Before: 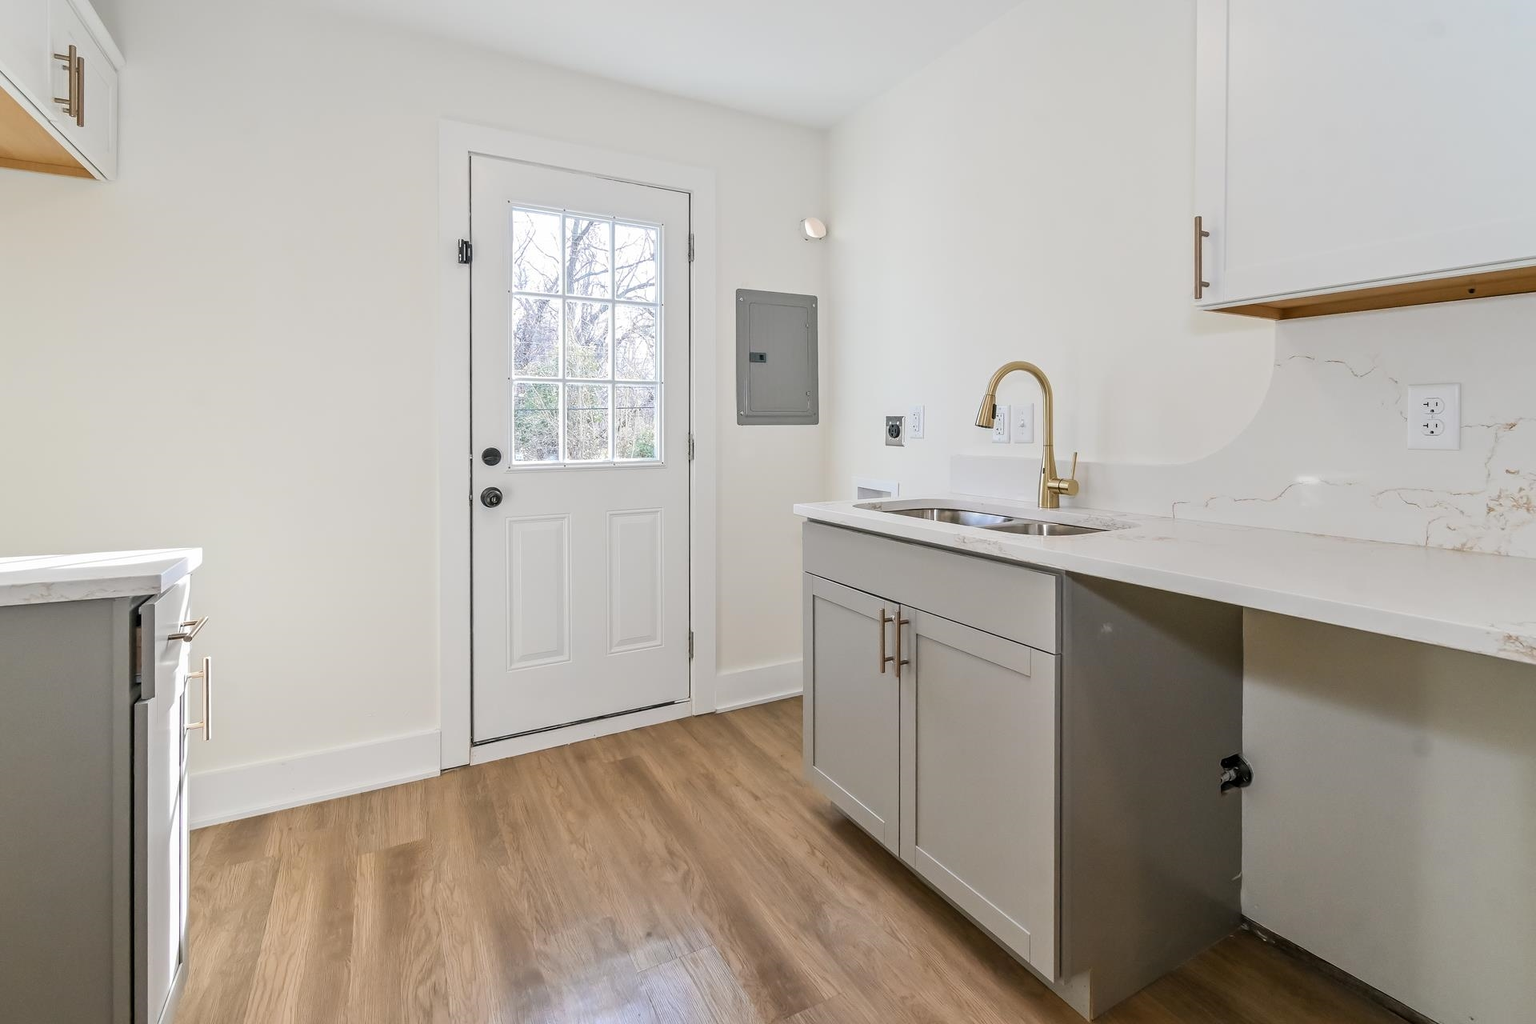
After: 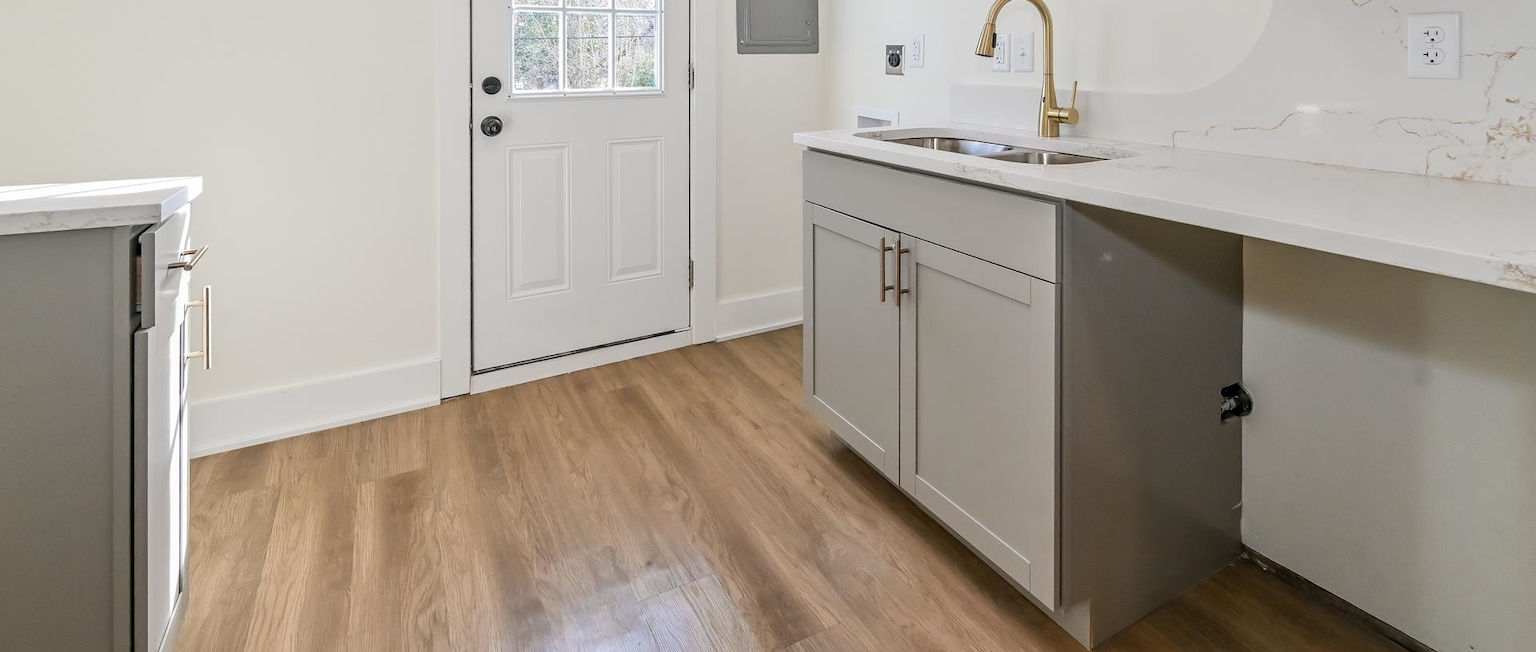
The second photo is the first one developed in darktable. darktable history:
crop and rotate: top 36.312%
